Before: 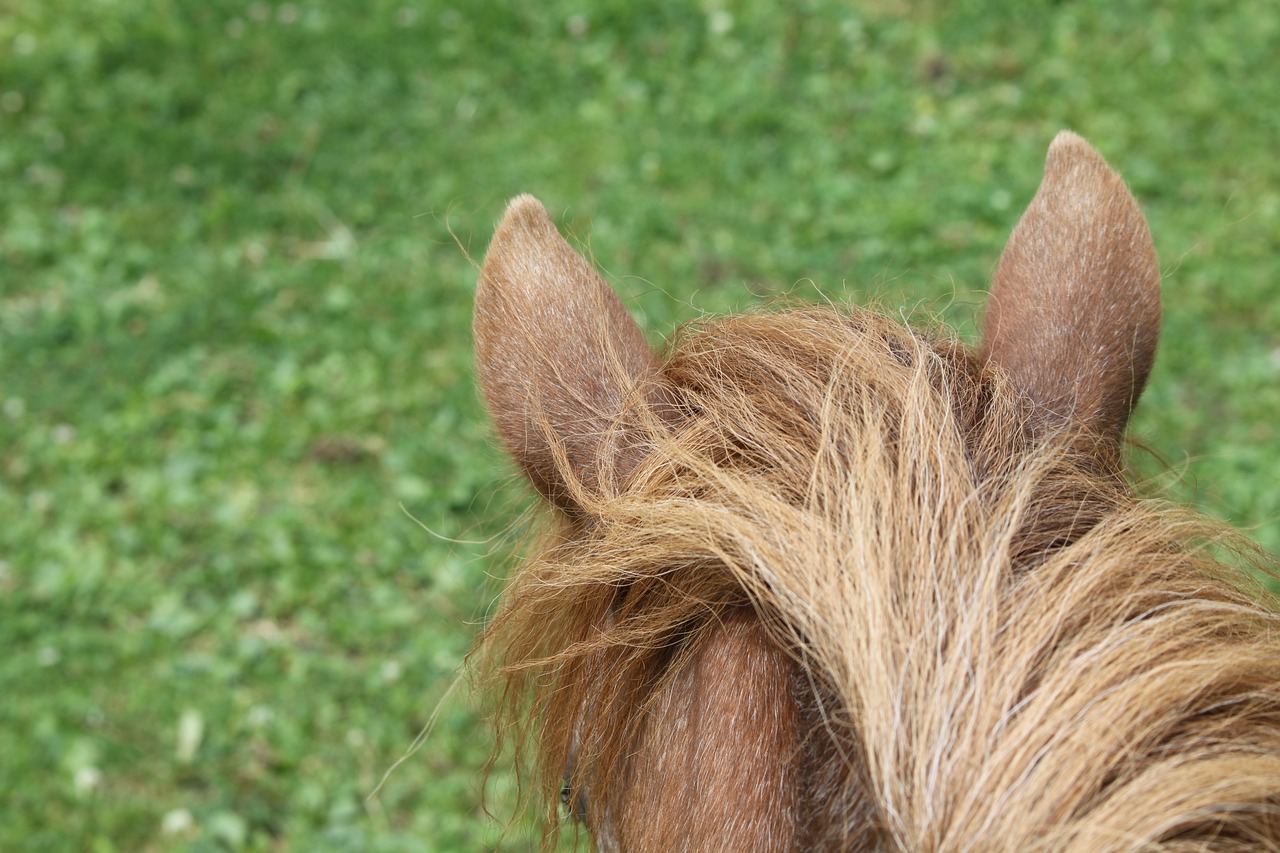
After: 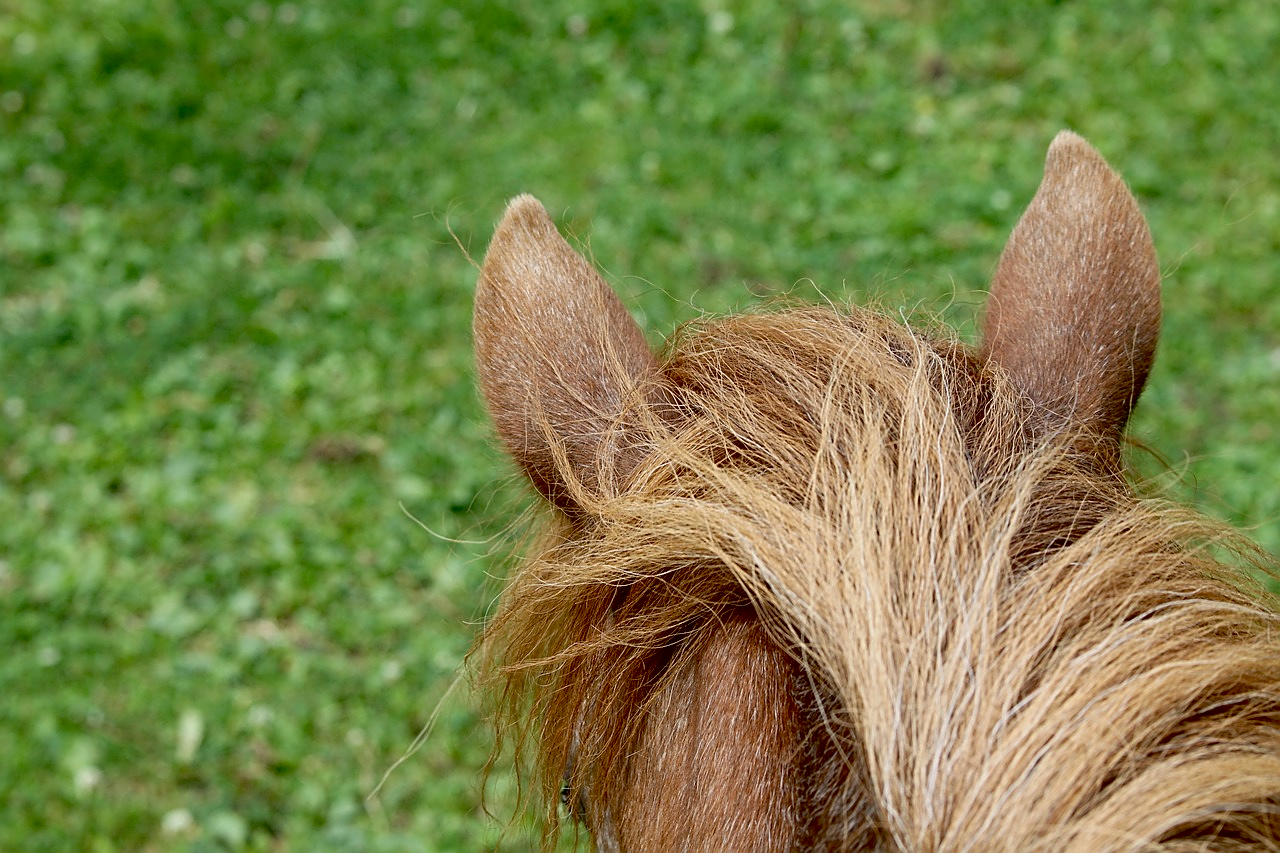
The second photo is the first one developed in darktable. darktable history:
exposure: black level correction 0.029, exposure -0.073 EV, compensate highlight preservation false
sharpen: on, module defaults
contrast brightness saturation: contrast -0.02, brightness -0.01, saturation 0.03
